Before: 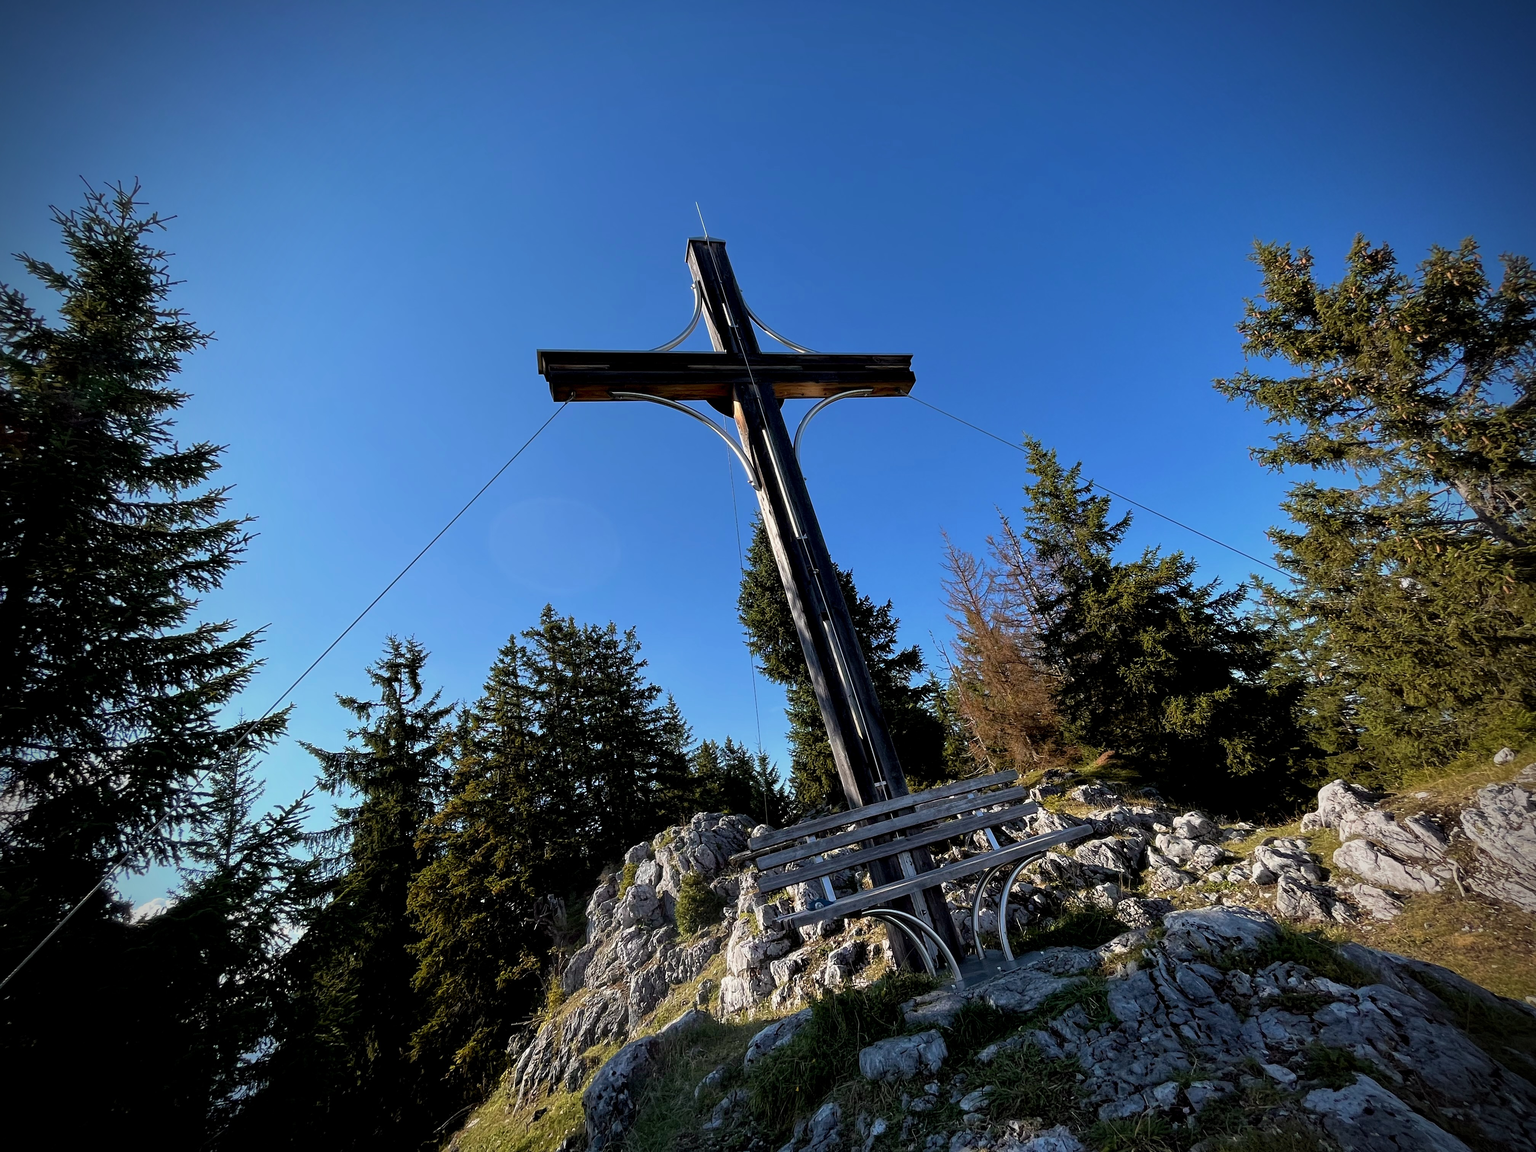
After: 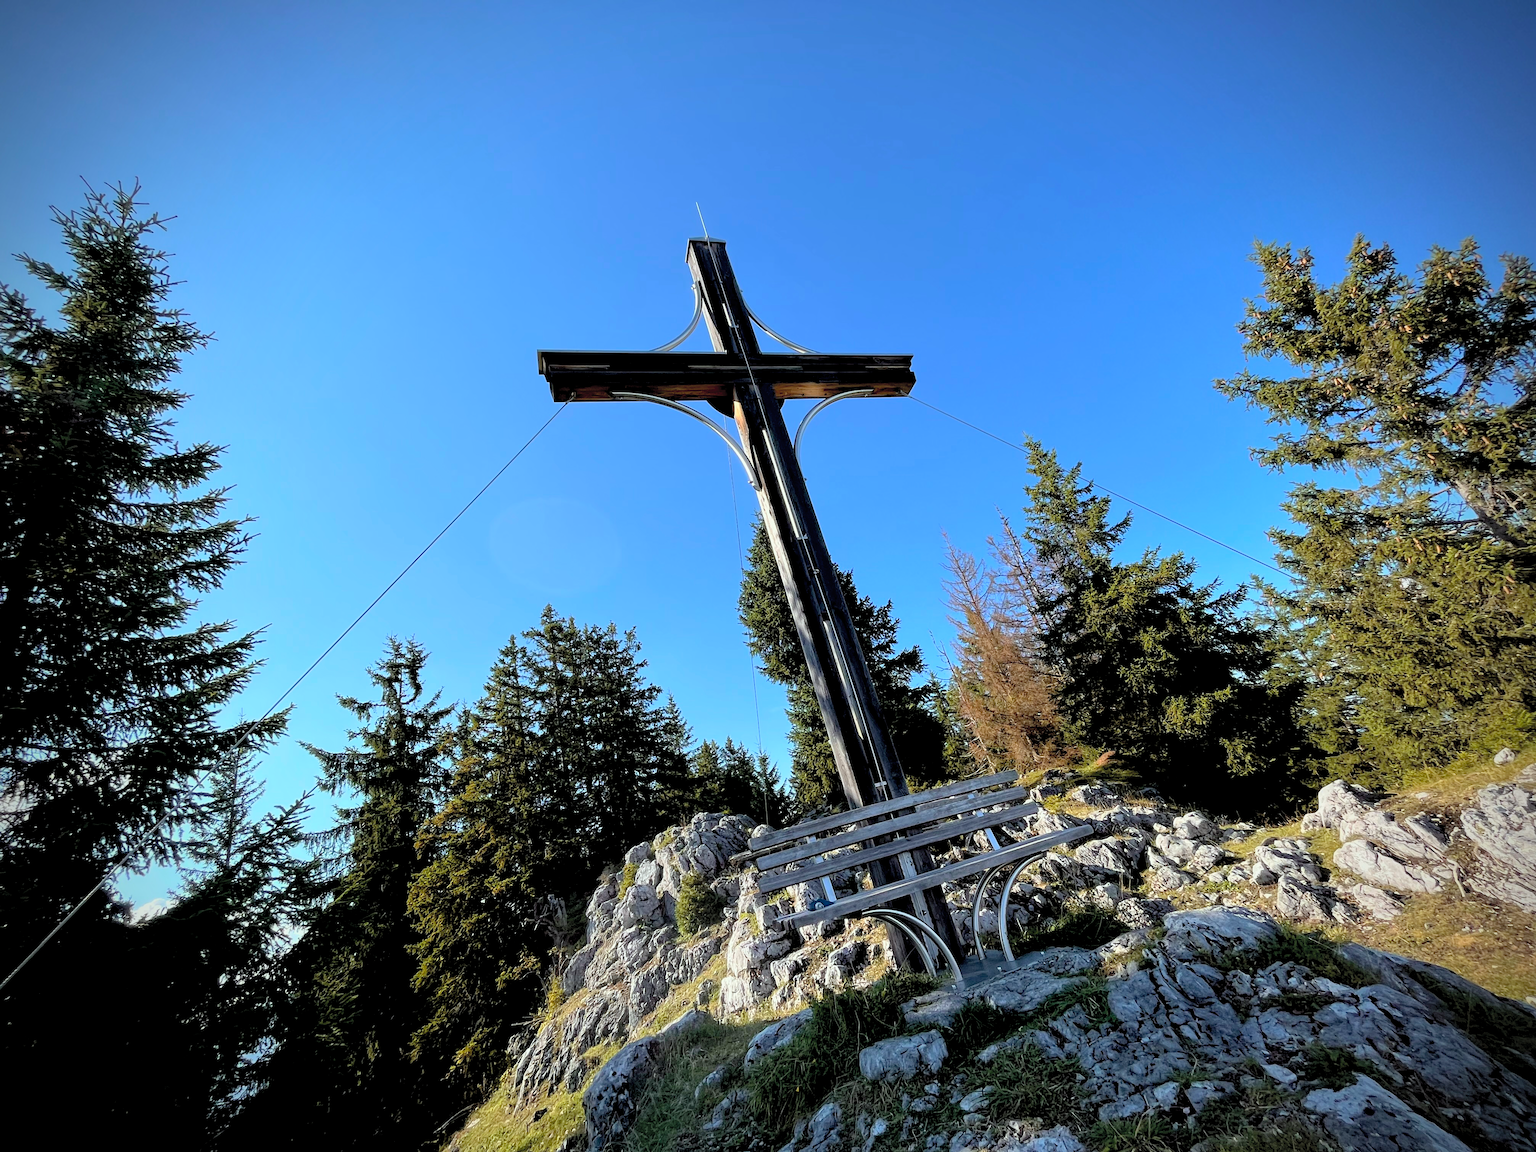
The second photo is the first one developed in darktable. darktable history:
color calibration: illuminant Planckian (black body), x 0.353, y 0.352, temperature 4769.9 K
contrast brightness saturation: contrast 0.099, brightness 0.295, saturation 0.147
